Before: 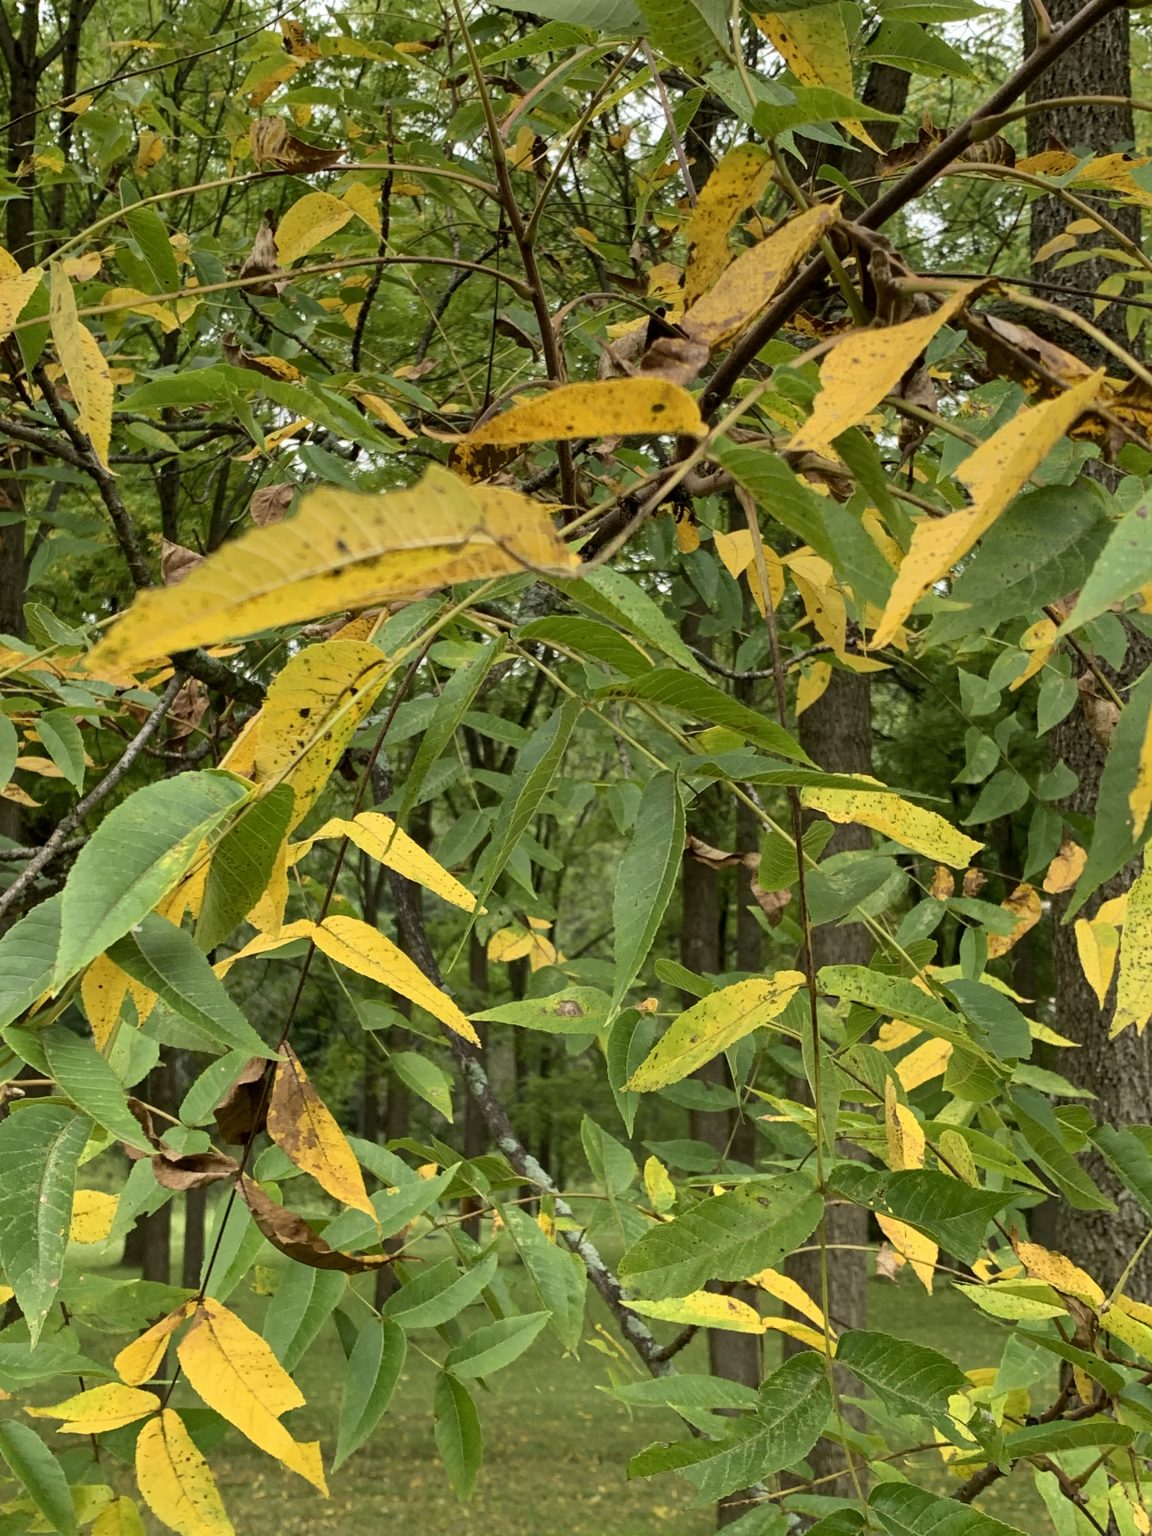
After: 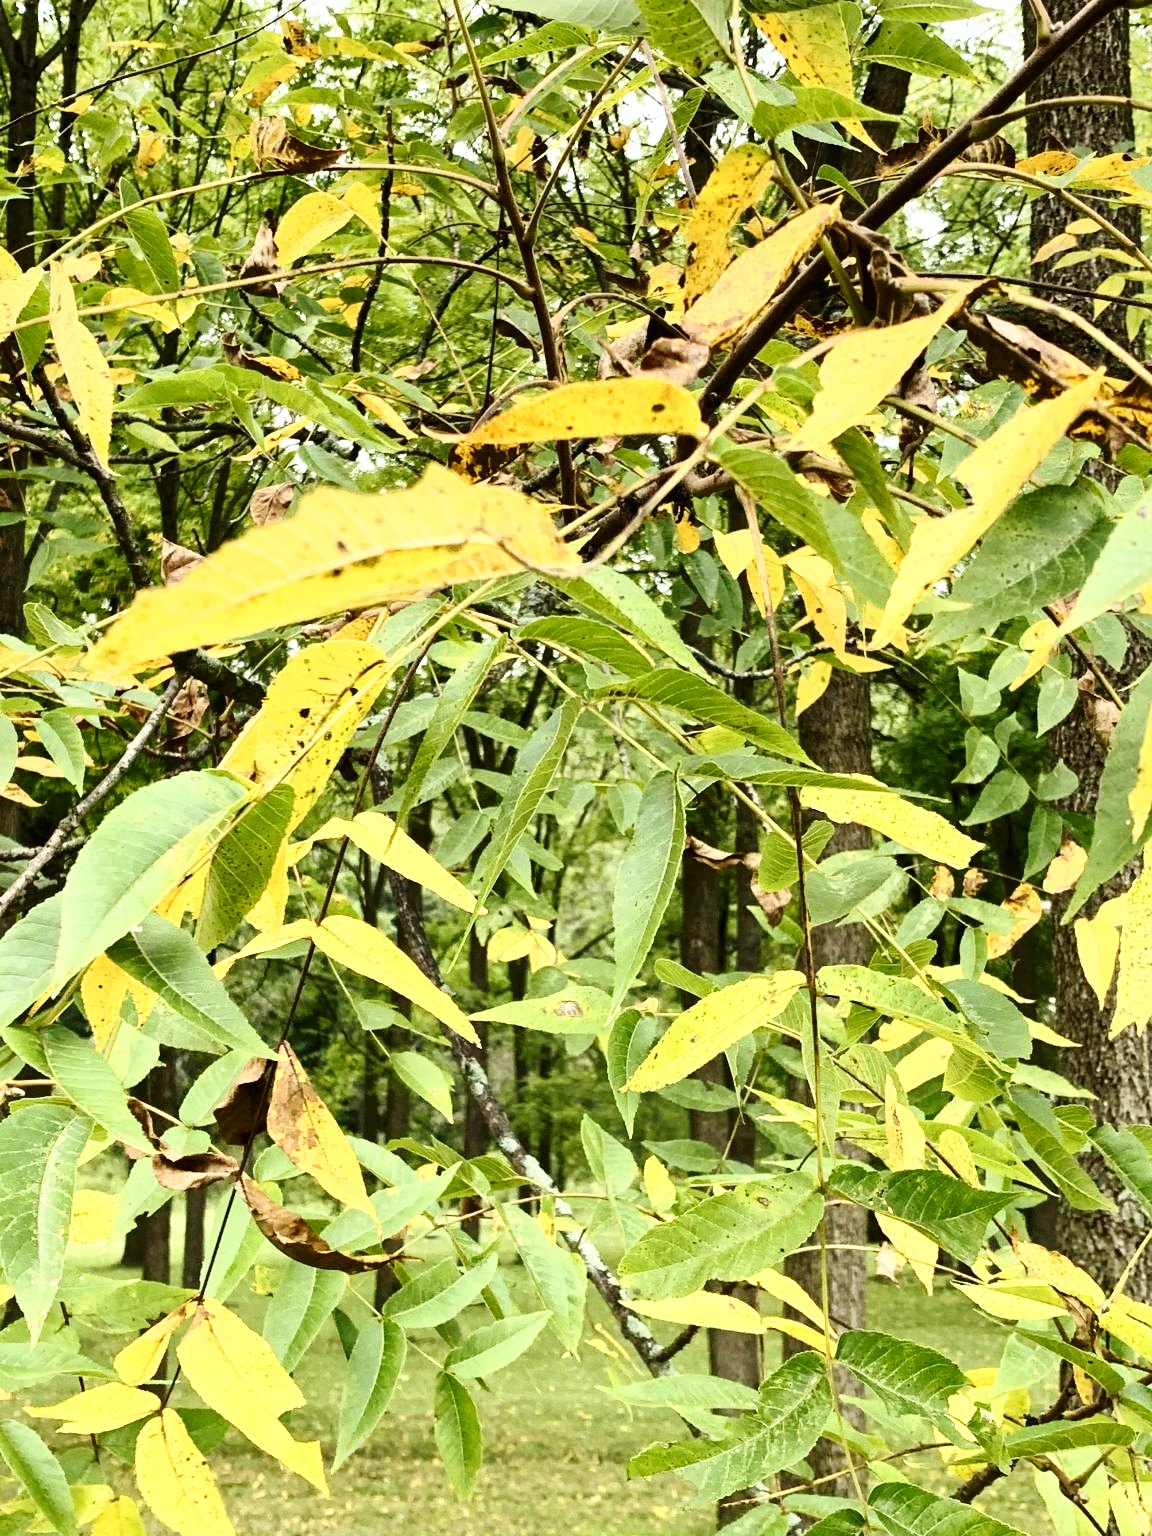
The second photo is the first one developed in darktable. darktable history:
base curve: curves: ch0 [(0, 0) (0.028, 0.03) (0.121, 0.232) (0.46, 0.748) (0.859, 0.968) (1, 1)], preserve colors none
tone curve: curves: ch0 [(0, 0.013) (0.198, 0.175) (0.512, 0.582) (0.625, 0.754) (0.81, 0.934) (1, 1)], color space Lab, independent channels, preserve colors none
local contrast: mode bilateral grid, contrast 20, coarseness 50, detail 119%, midtone range 0.2
